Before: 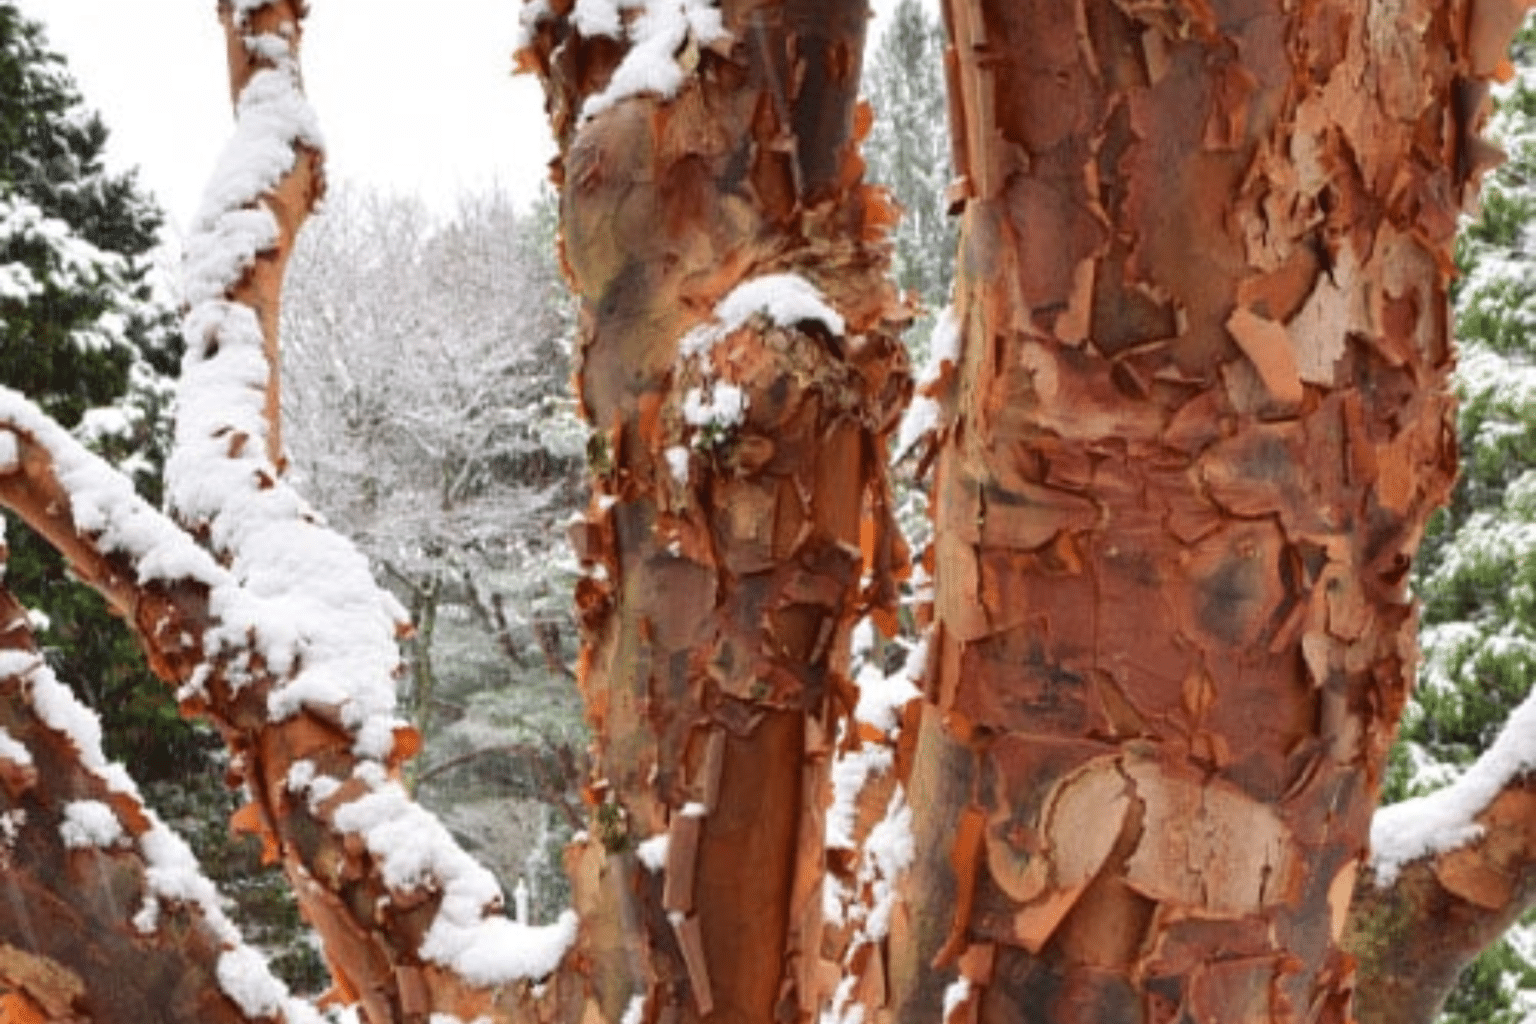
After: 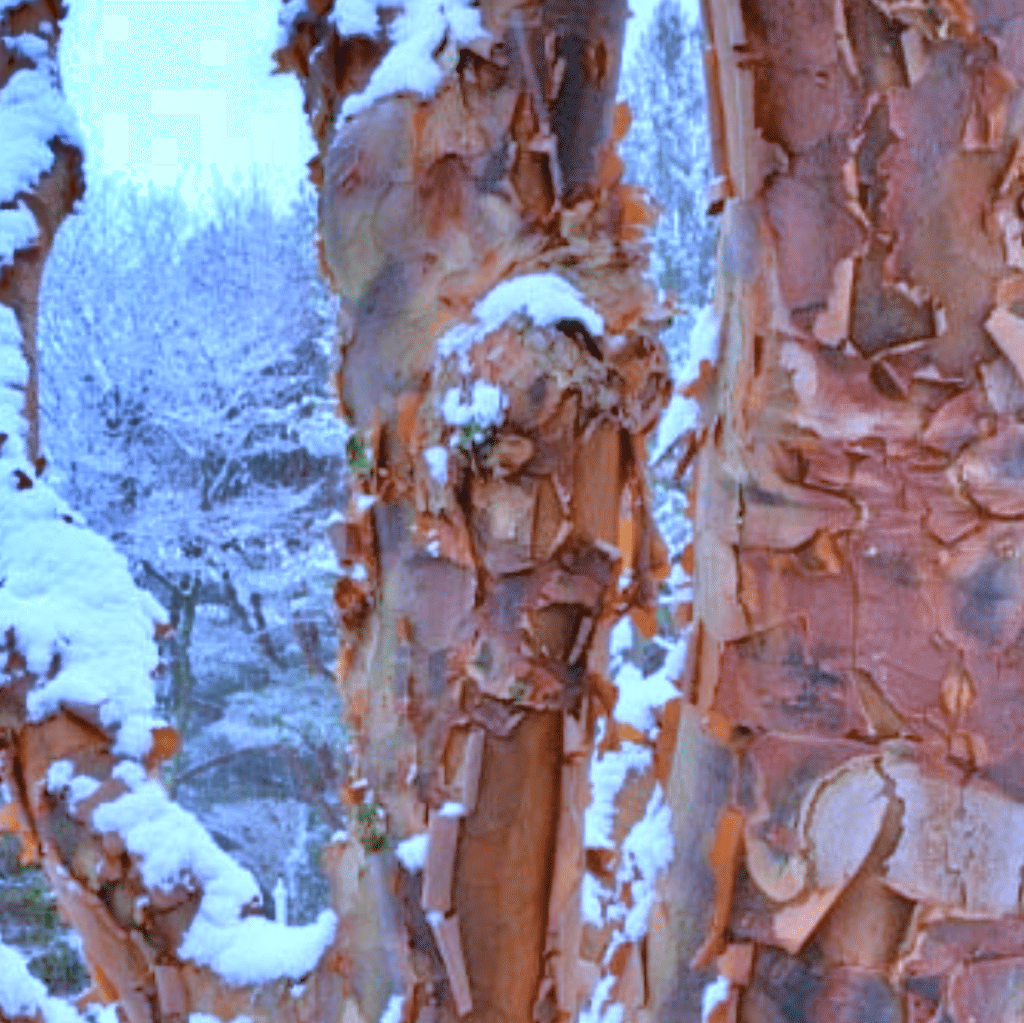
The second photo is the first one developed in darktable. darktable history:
shadows and highlights: shadows 53, soften with gaussian
white balance: red 0.766, blue 1.537
crop and rotate: left 15.754%, right 17.579%
tone equalizer: -7 EV 0.15 EV, -6 EV 0.6 EV, -5 EV 1.15 EV, -4 EV 1.33 EV, -3 EV 1.15 EV, -2 EV 0.6 EV, -1 EV 0.15 EV, mask exposure compensation -0.5 EV
